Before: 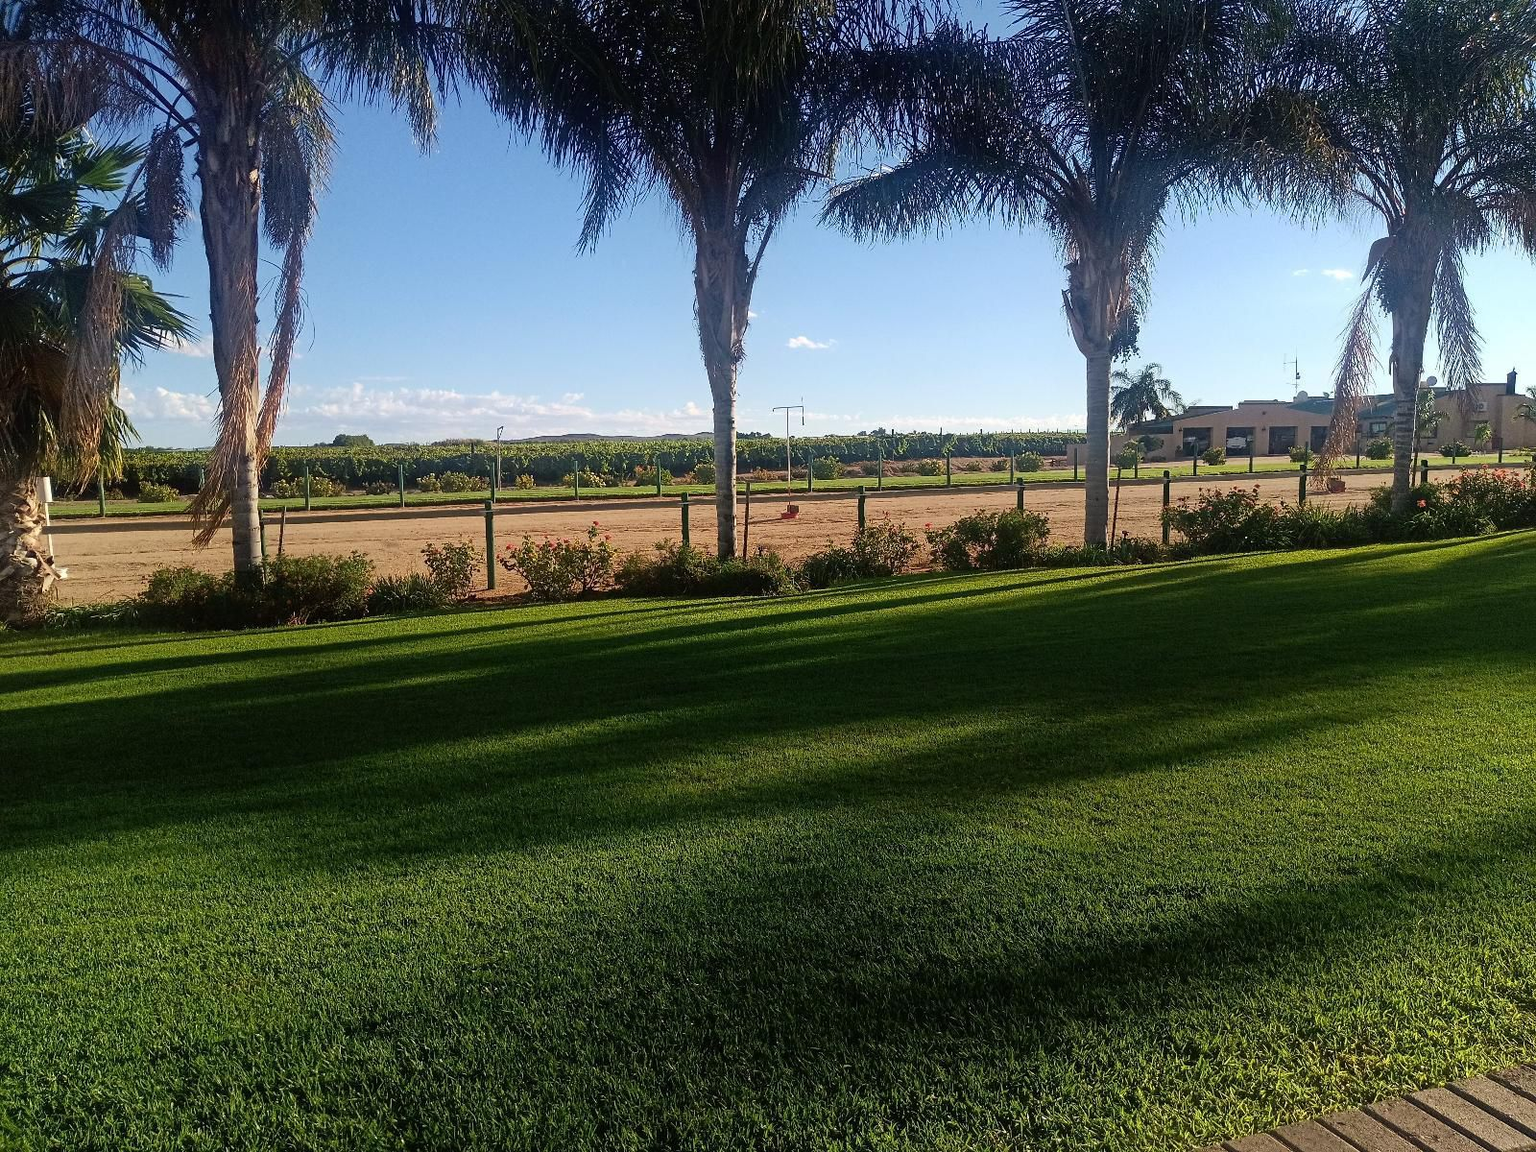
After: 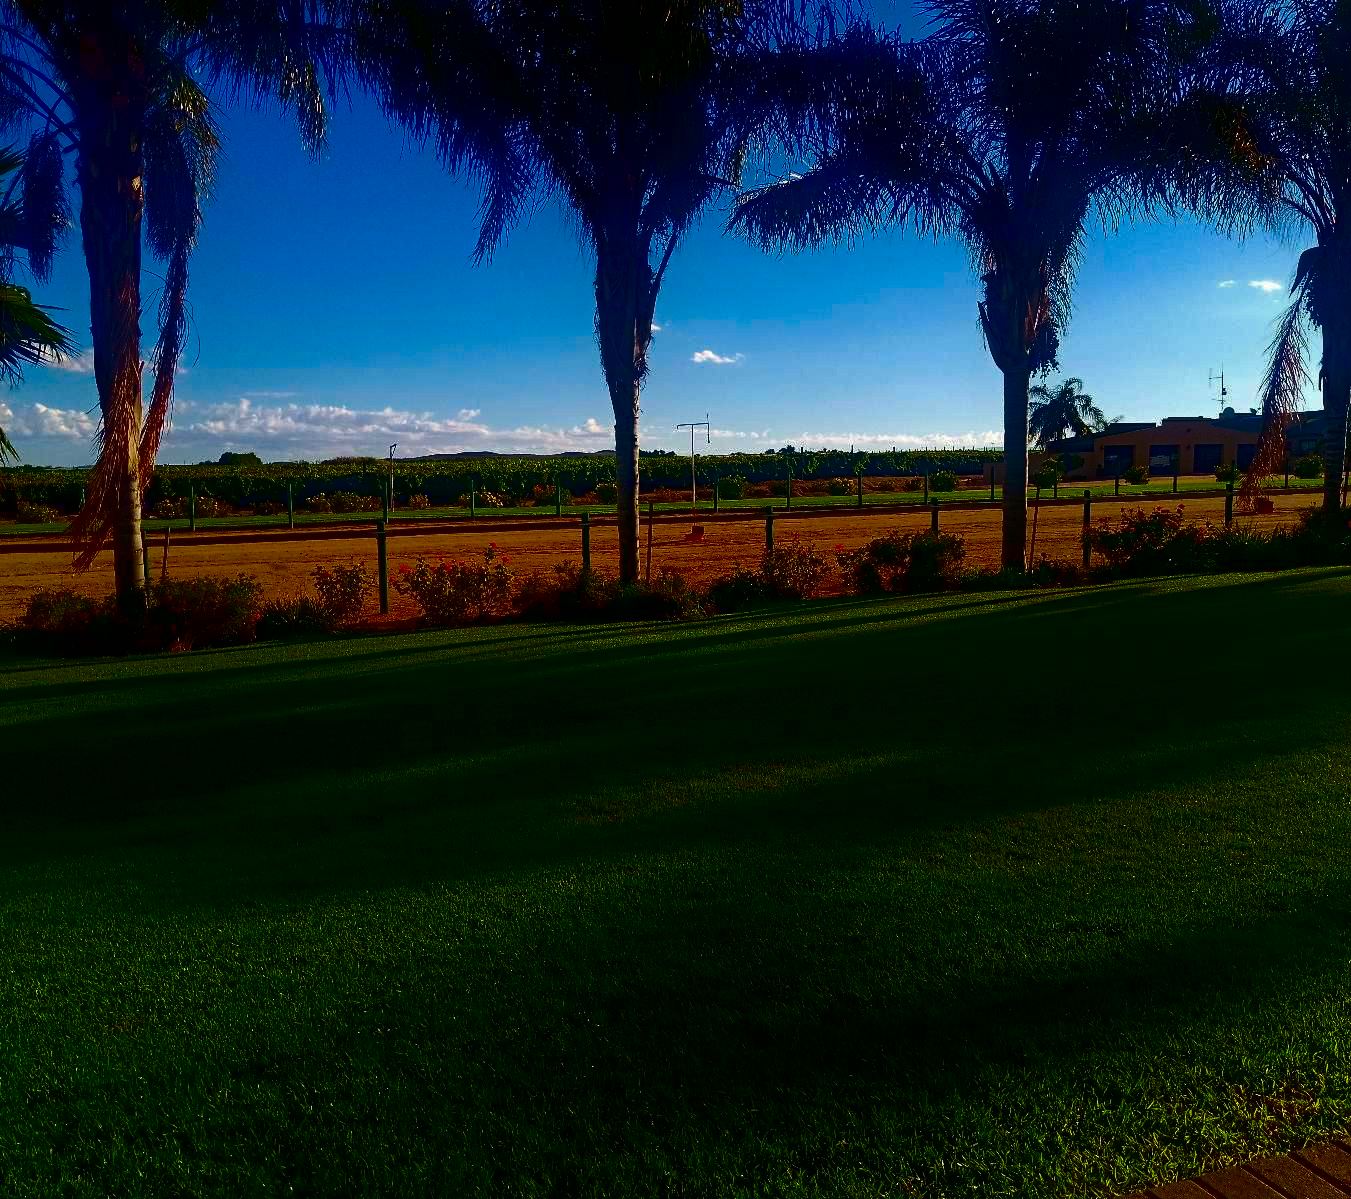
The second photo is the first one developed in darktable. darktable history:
crop: left 8.017%, right 7.51%
contrast brightness saturation: brightness -0.99, saturation 0.987
